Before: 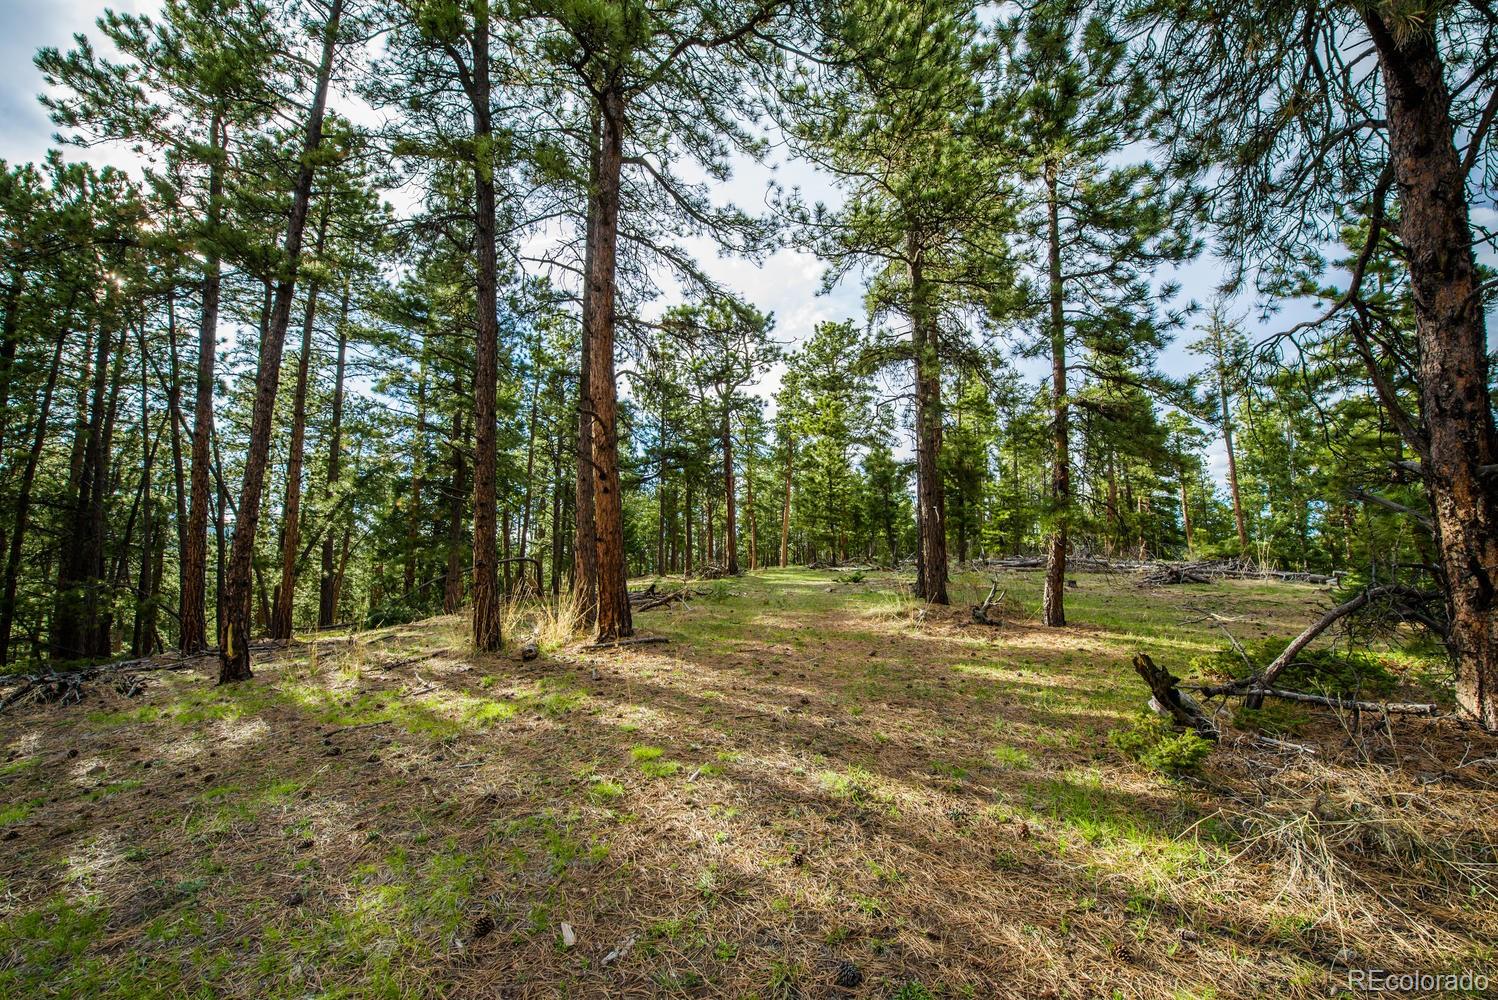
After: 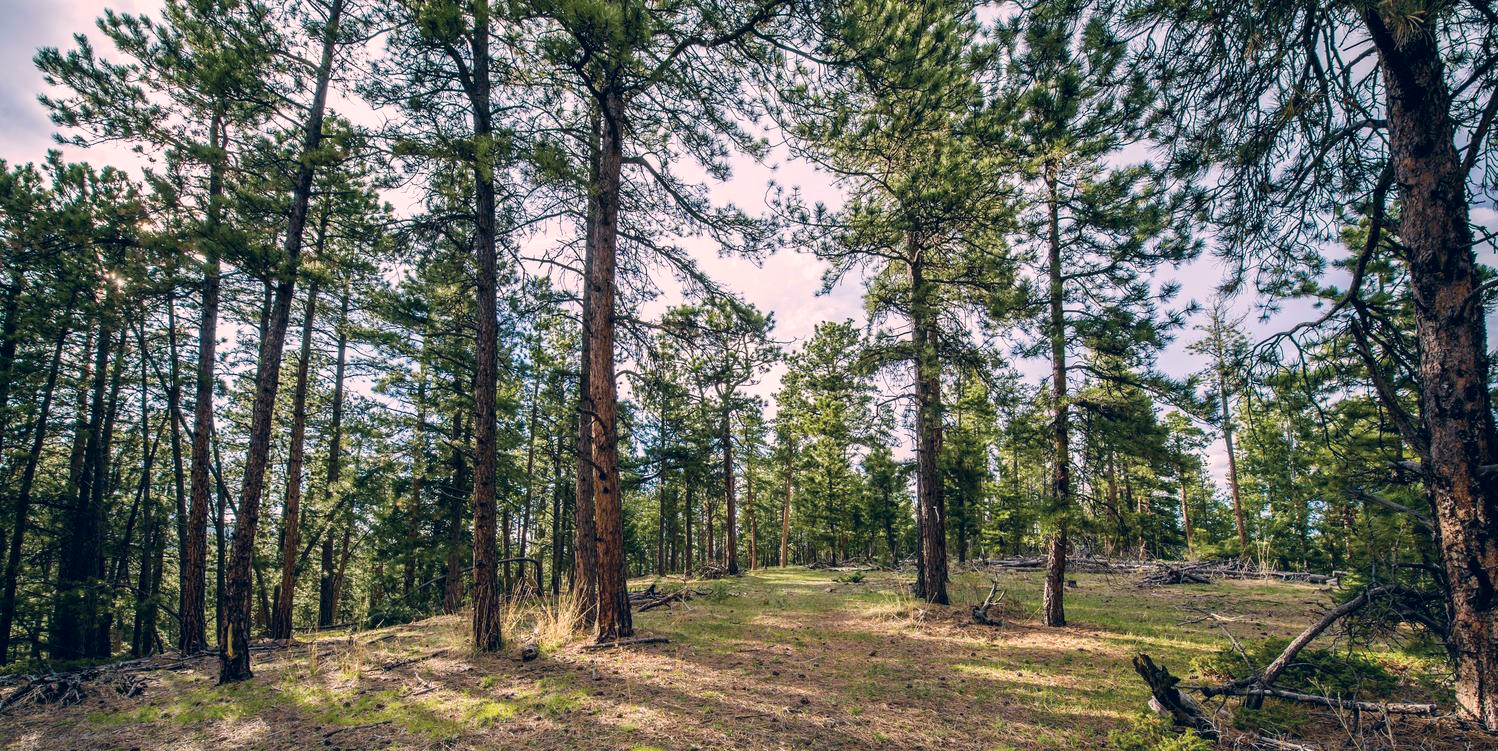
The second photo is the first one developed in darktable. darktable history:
crop: bottom 24.866%
color correction: highlights a* 13.68, highlights b* 5.72, shadows a* -5.43, shadows b* -15.37, saturation 0.867
